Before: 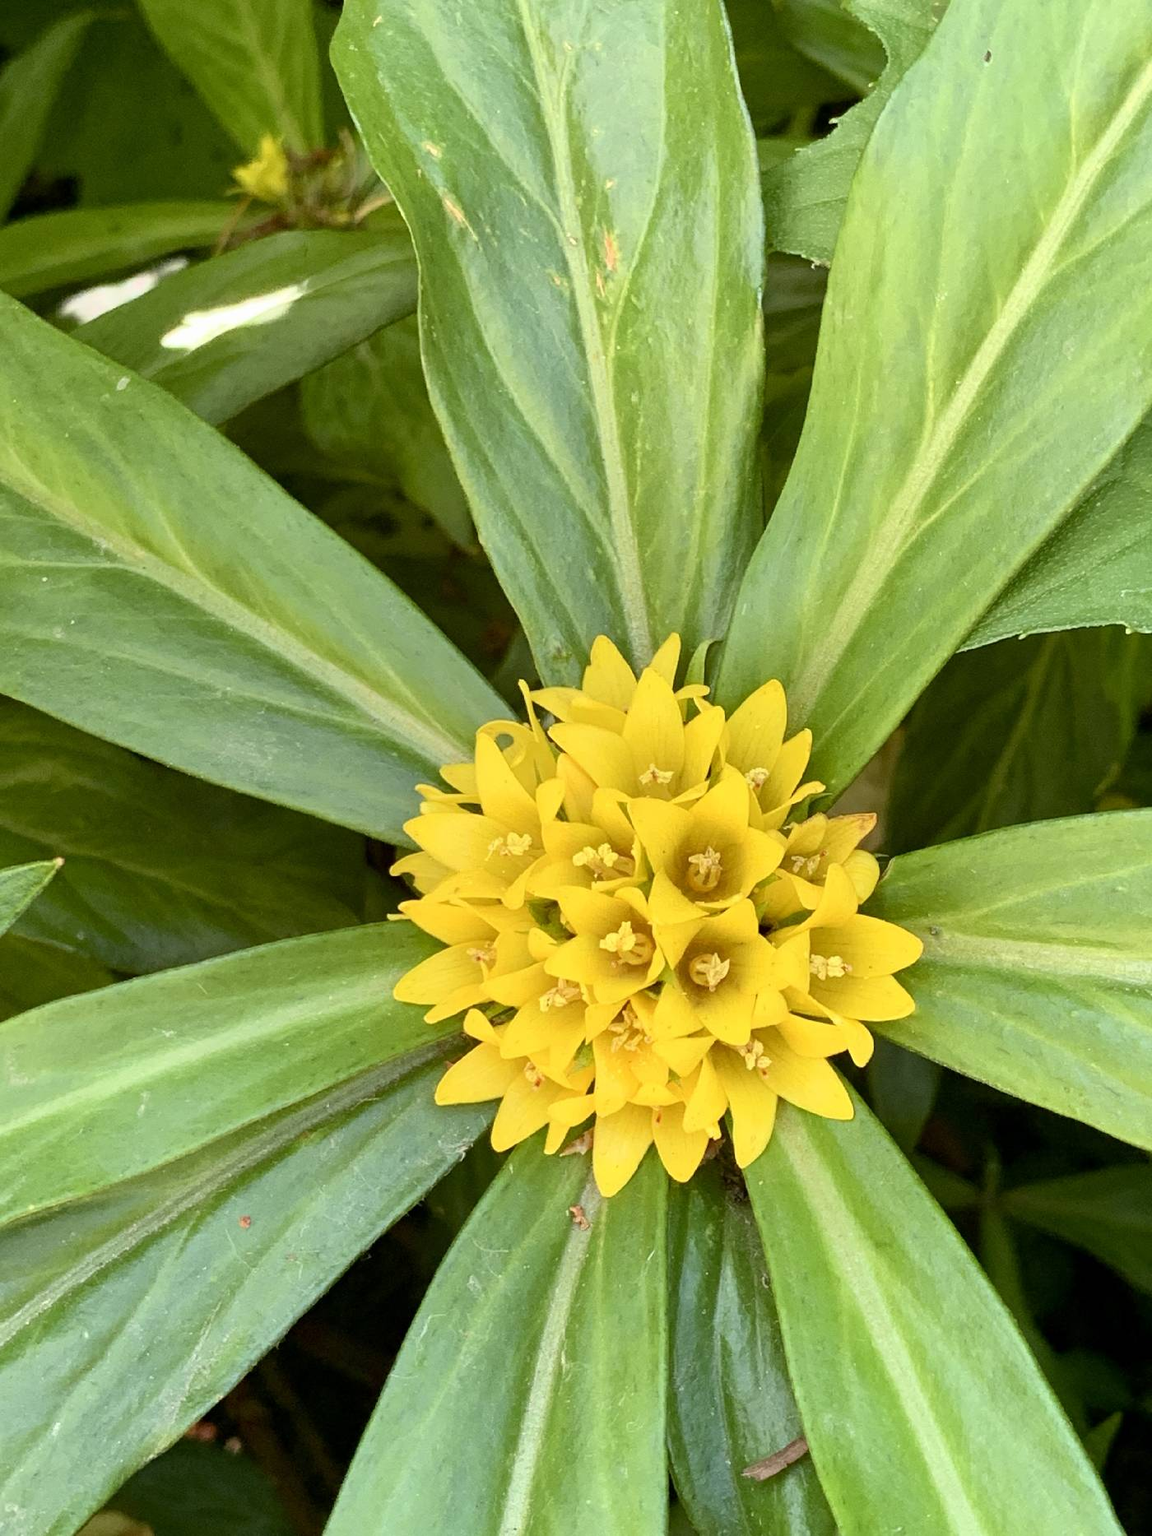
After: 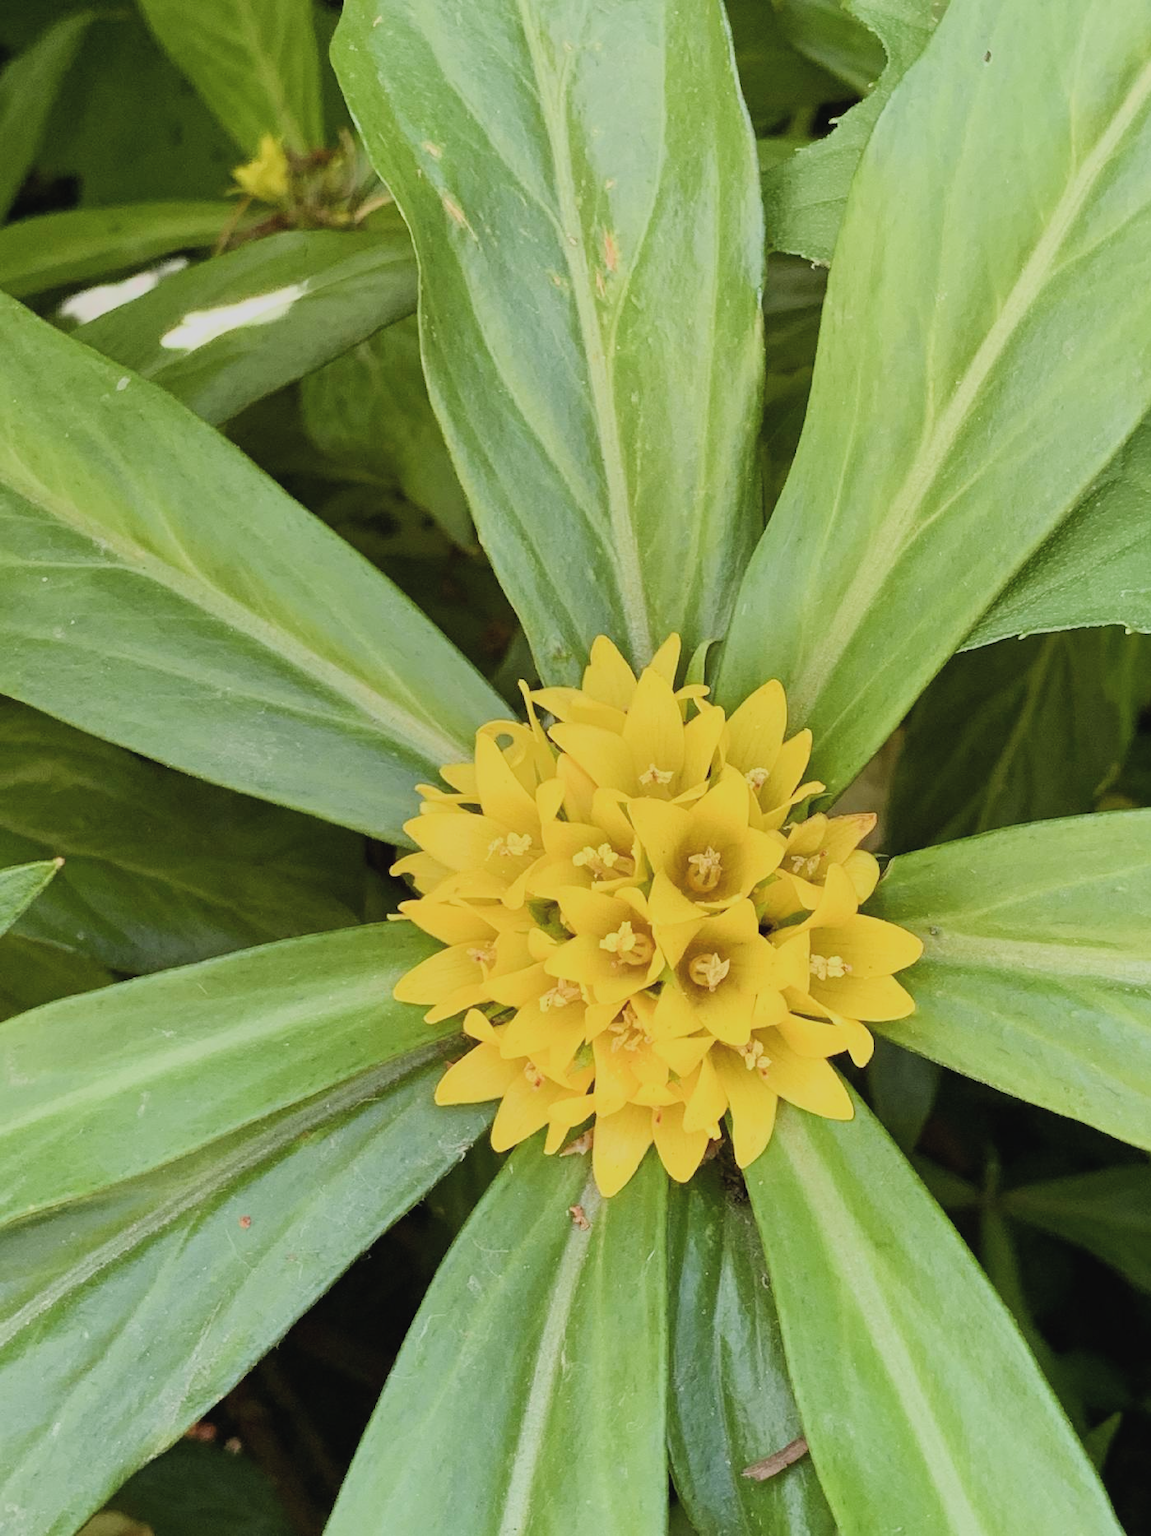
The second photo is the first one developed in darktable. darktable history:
exposure: black level correction -0.007, exposure 0.068 EV, compensate exposure bias true, compensate highlight preservation false
filmic rgb: black relative exposure -16 EV, white relative exposure 6.09 EV, hardness 5.23
